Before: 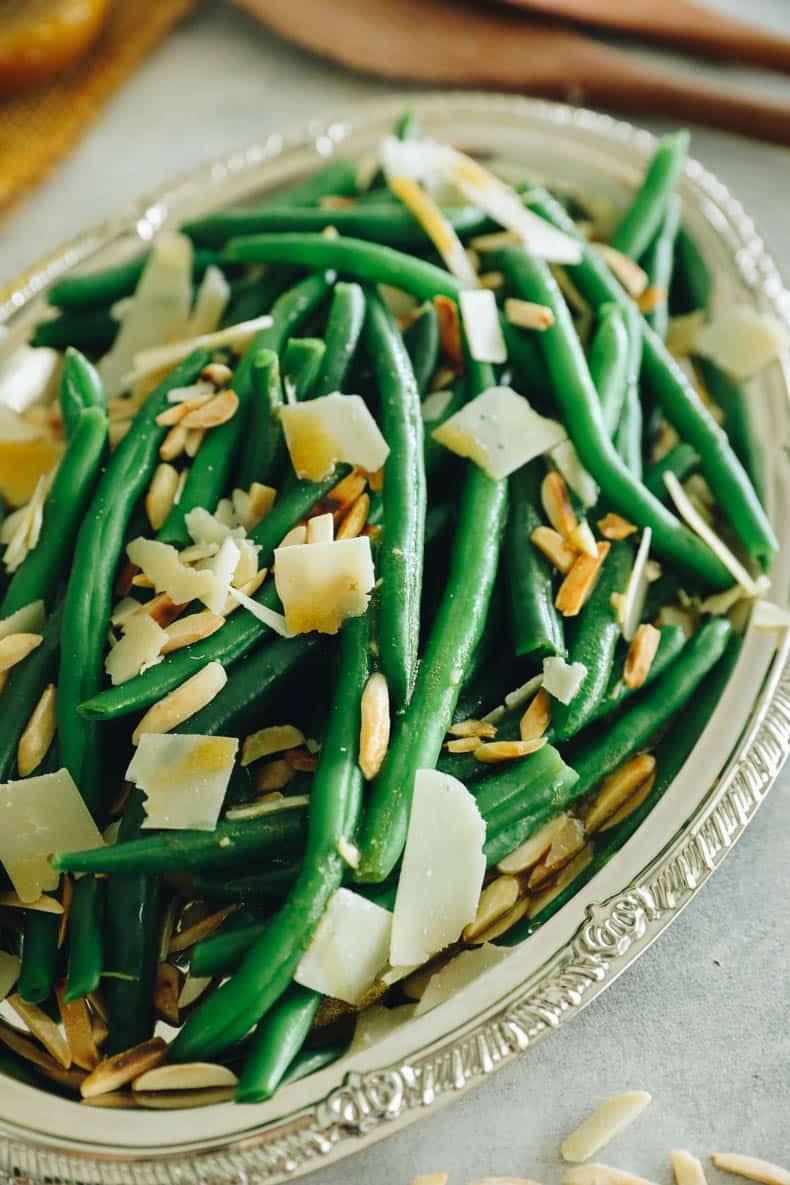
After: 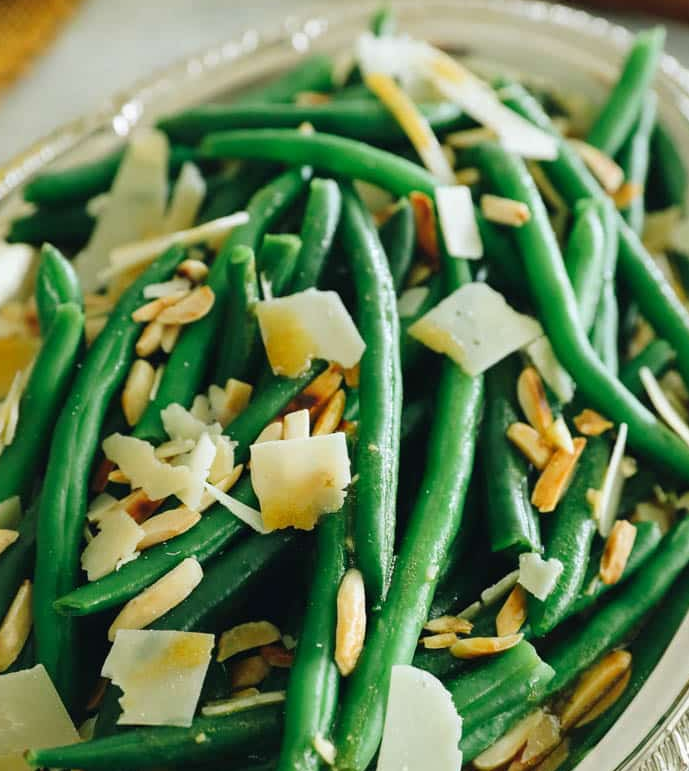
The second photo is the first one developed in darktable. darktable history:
crop: left 3.046%, top 8.852%, right 9.636%, bottom 26.07%
